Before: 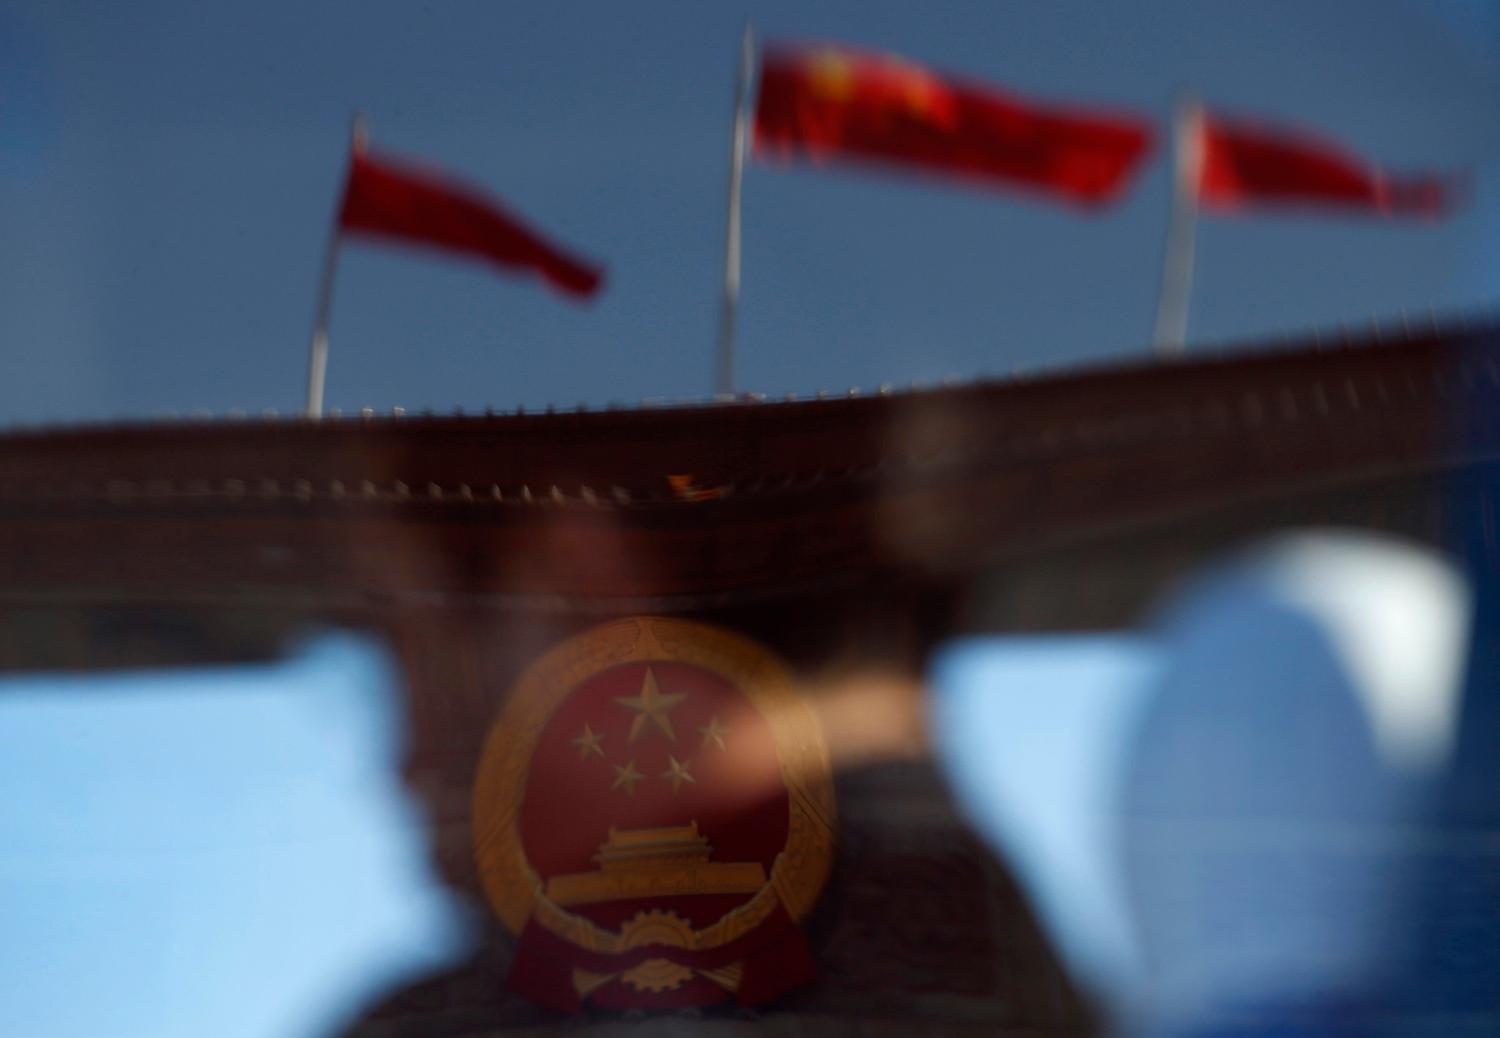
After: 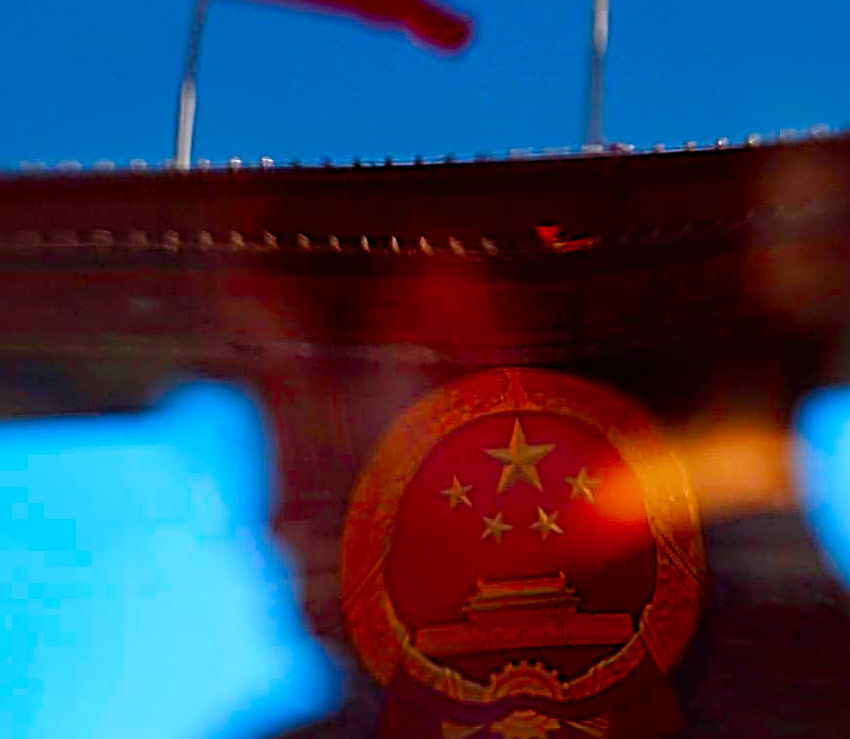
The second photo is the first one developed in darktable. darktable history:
crop: left 8.858%, top 24.021%, right 34.455%, bottom 4.728%
sharpen: radius 4.012, amount 1.993
local contrast: mode bilateral grid, contrast 19, coarseness 50, detail 120%, midtone range 0.2
tone curve: curves: ch0 [(0, 0.012) (0.036, 0.035) (0.274, 0.288) (0.504, 0.536) (0.844, 0.84) (1, 0.983)]; ch1 [(0, 0) (0.389, 0.403) (0.462, 0.486) (0.499, 0.498) (0.511, 0.502) (0.536, 0.547) (0.579, 0.578) (0.626, 0.645) (0.749, 0.781) (1, 1)]; ch2 [(0, 0) (0.457, 0.486) (0.5, 0.5) (0.557, 0.561) (0.614, 0.622) (0.704, 0.732) (1, 1)], preserve colors none
color correction: highlights a* 1.56, highlights b* -1.7, saturation 2.44
